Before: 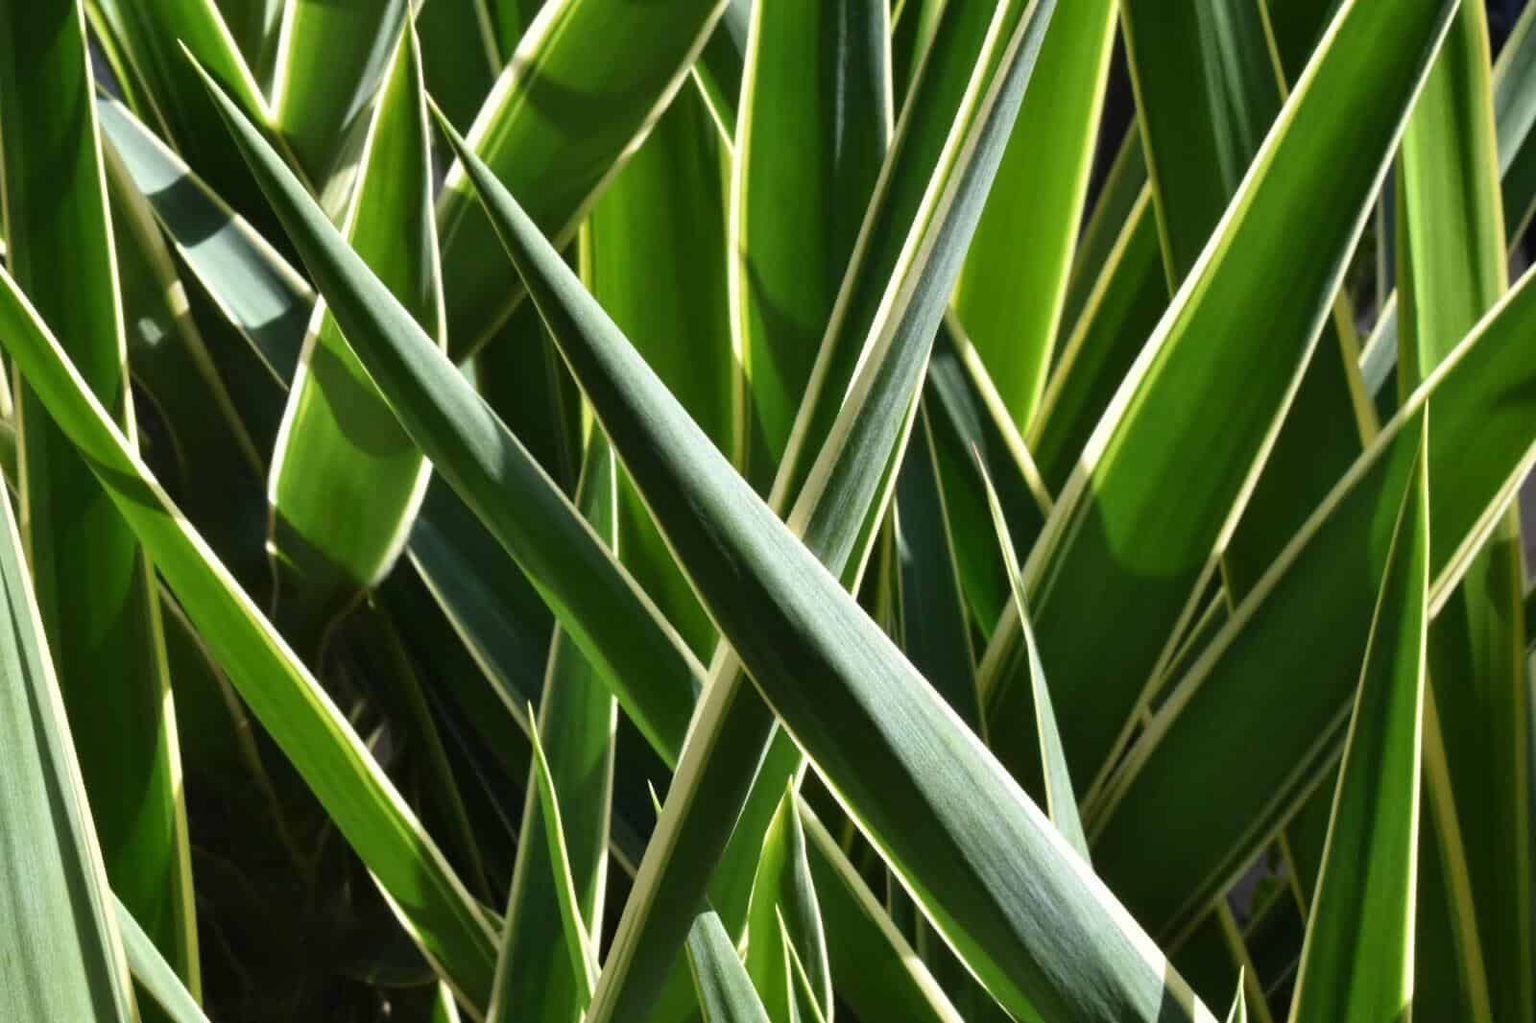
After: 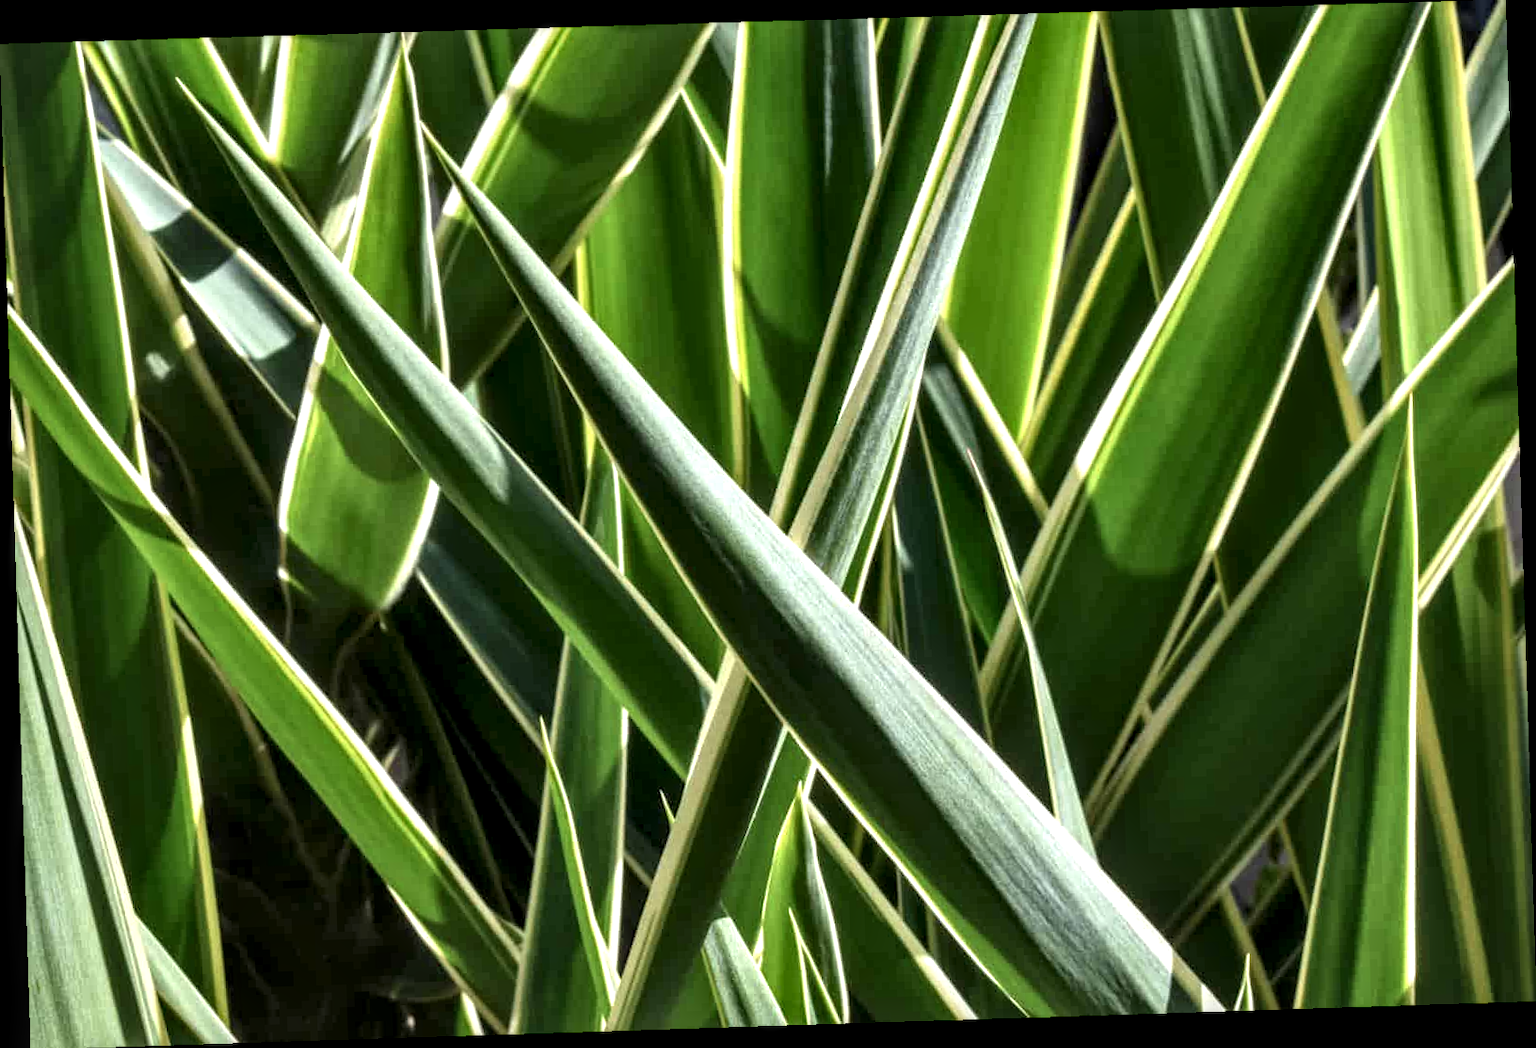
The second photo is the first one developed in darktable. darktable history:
tone equalizer: on, module defaults
local contrast: highlights 19%, detail 186%
rotate and perspective: rotation -1.77°, lens shift (horizontal) 0.004, automatic cropping off
